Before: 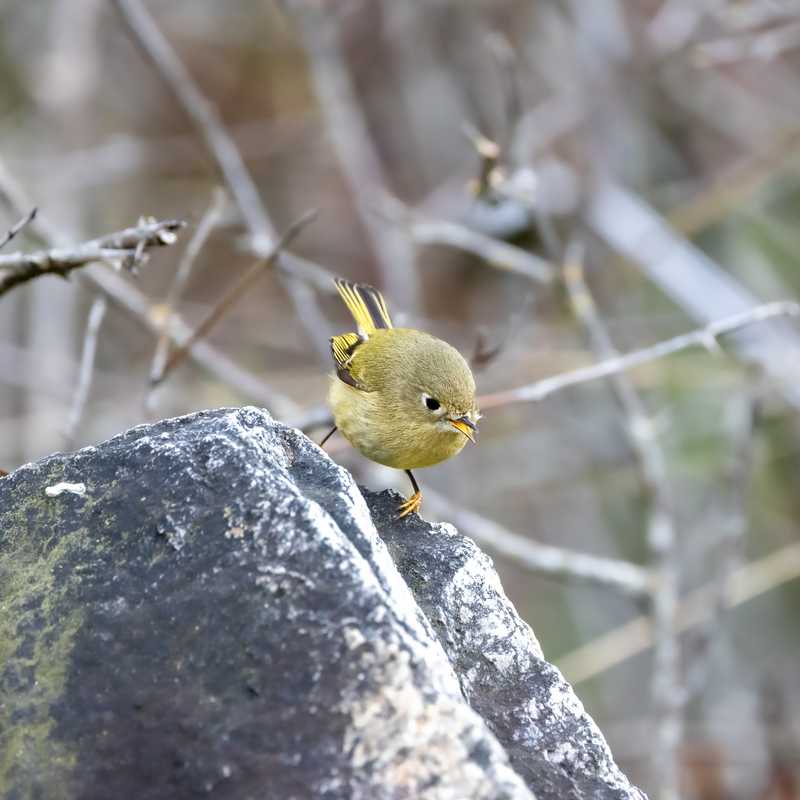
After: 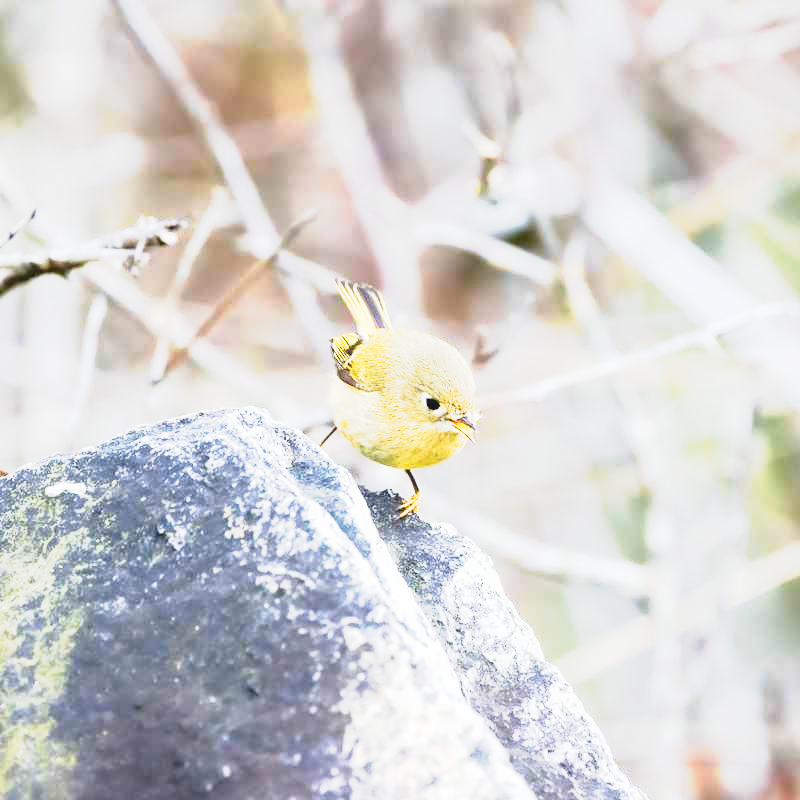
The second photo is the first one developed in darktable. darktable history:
contrast equalizer: y [[0.5, 0.488, 0.462, 0.461, 0.491, 0.5], [0.5 ×6], [0.5 ×6], [0 ×6], [0 ×6]]
exposure: compensate highlight preservation false
tone curve: curves: ch0 [(0, 0) (0.003, 0.005) (0.011, 0.018) (0.025, 0.041) (0.044, 0.072) (0.069, 0.113) (0.1, 0.163) (0.136, 0.221) (0.177, 0.289) (0.224, 0.366) (0.277, 0.452) (0.335, 0.546) (0.399, 0.65) (0.468, 0.763) (0.543, 0.885) (0.623, 0.93) (0.709, 0.946) (0.801, 0.963) (0.898, 0.981) (1, 1)], preserve colors none
